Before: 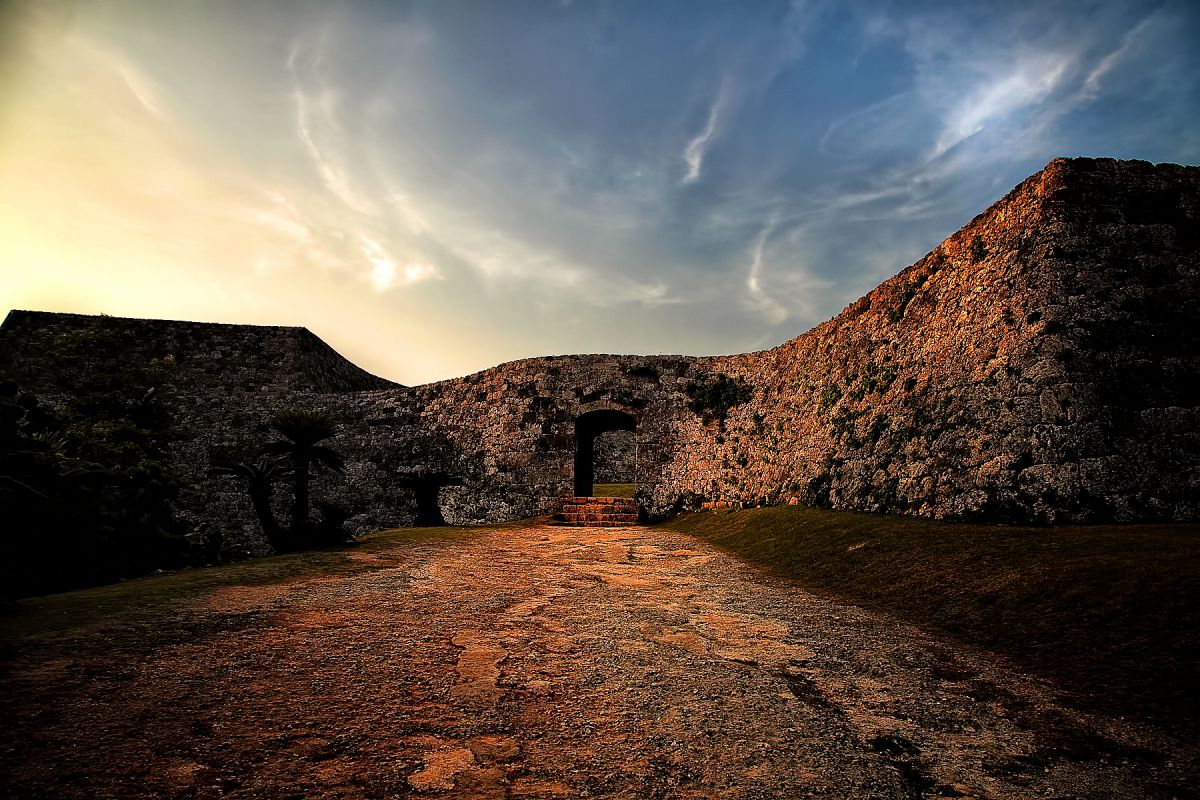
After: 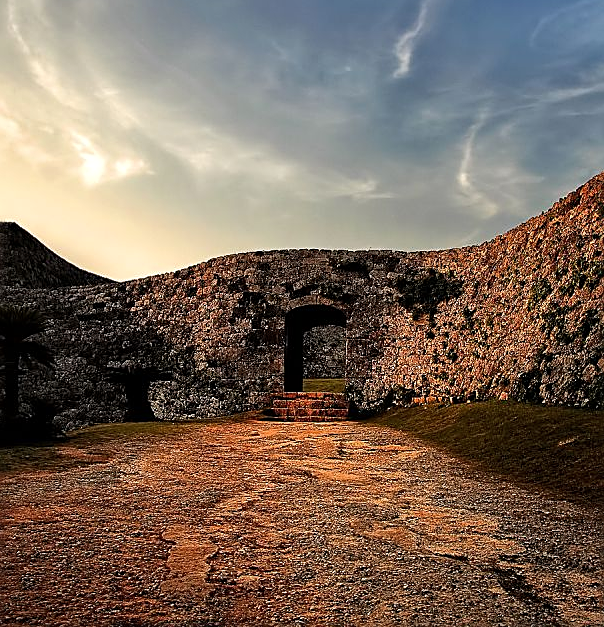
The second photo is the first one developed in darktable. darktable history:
shadows and highlights: shadows 11.25, white point adjustment 1.33, soften with gaussian
crop and rotate: angle 0.02°, left 24.214%, top 13.184%, right 25.426%, bottom 8.321%
sharpen: on, module defaults
